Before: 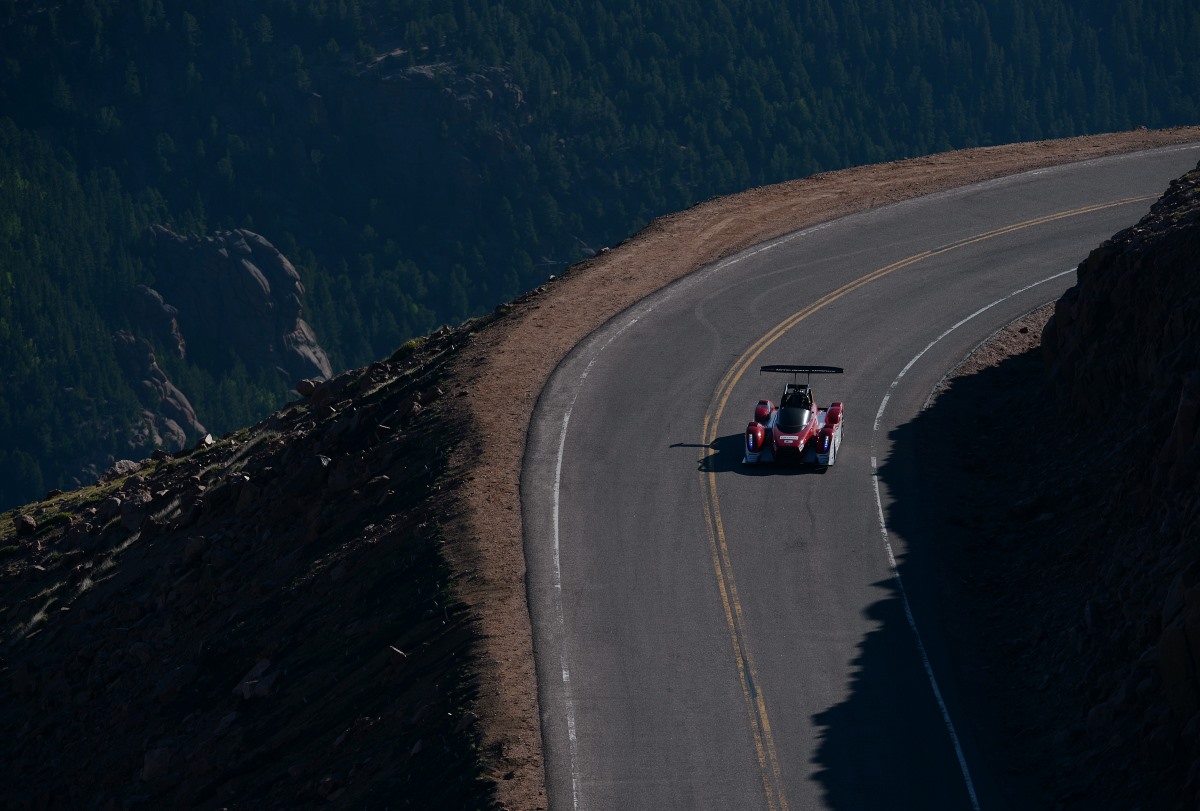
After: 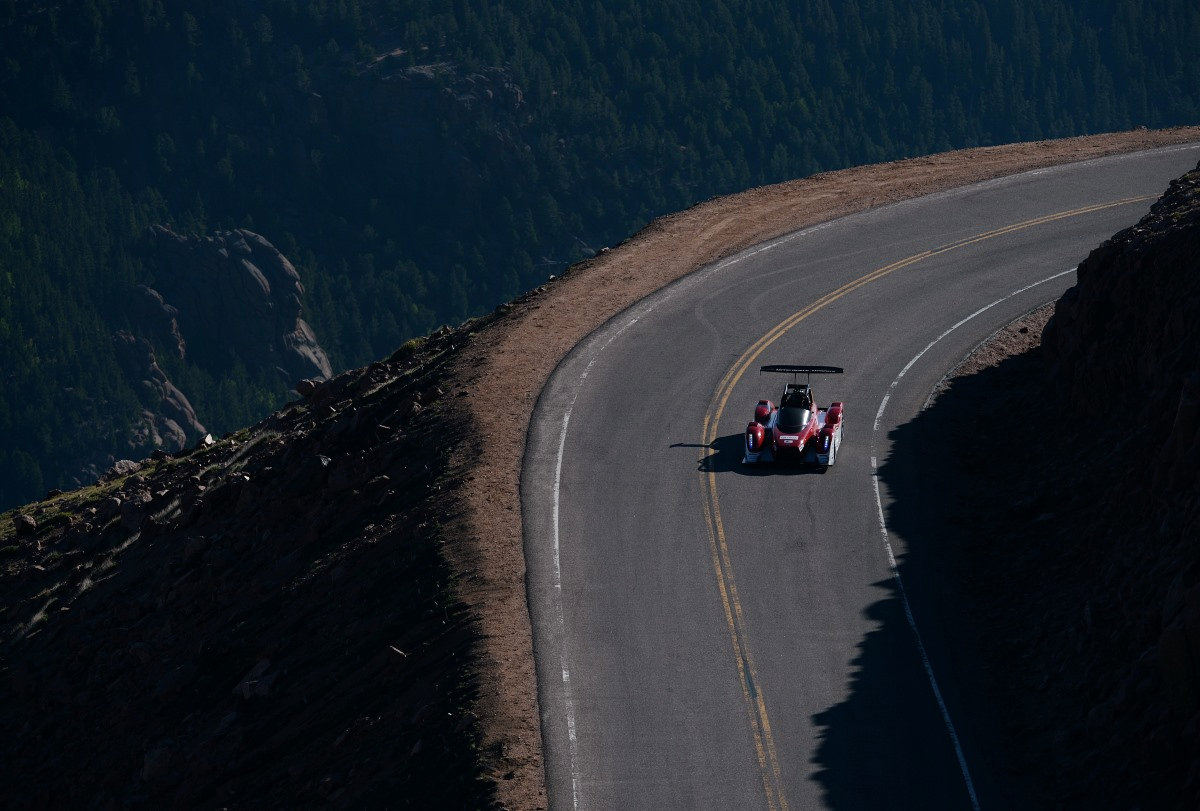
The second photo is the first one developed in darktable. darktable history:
tone equalizer: -8 EV -0.422 EV, -7 EV -0.376 EV, -6 EV -0.315 EV, -5 EV -0.19 EV, -3 EV 0.224 EV, -2 EV 0.306 EV, -1 EV 0.404 EV, +0 EV 0.44 EV
